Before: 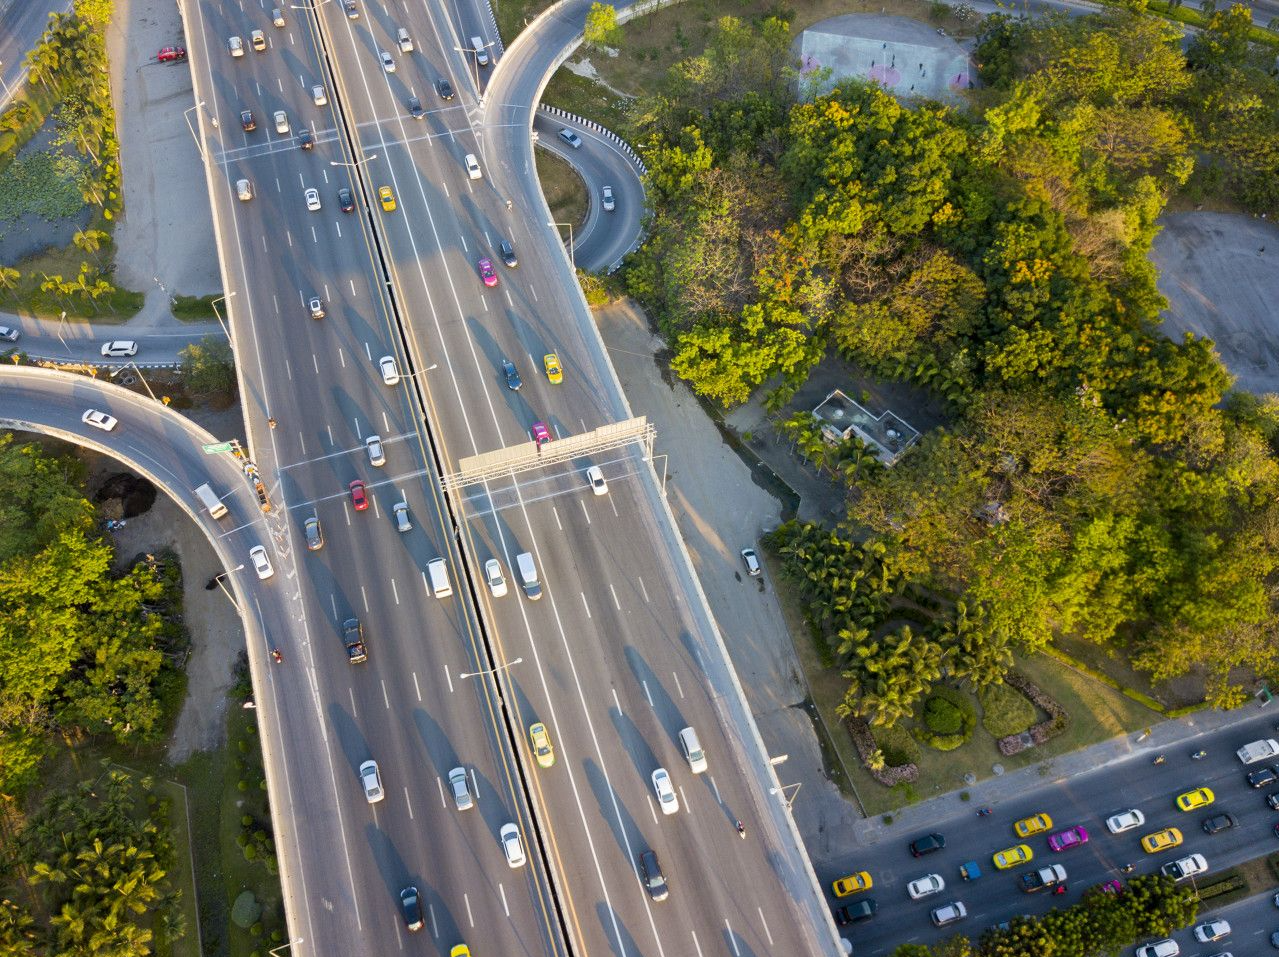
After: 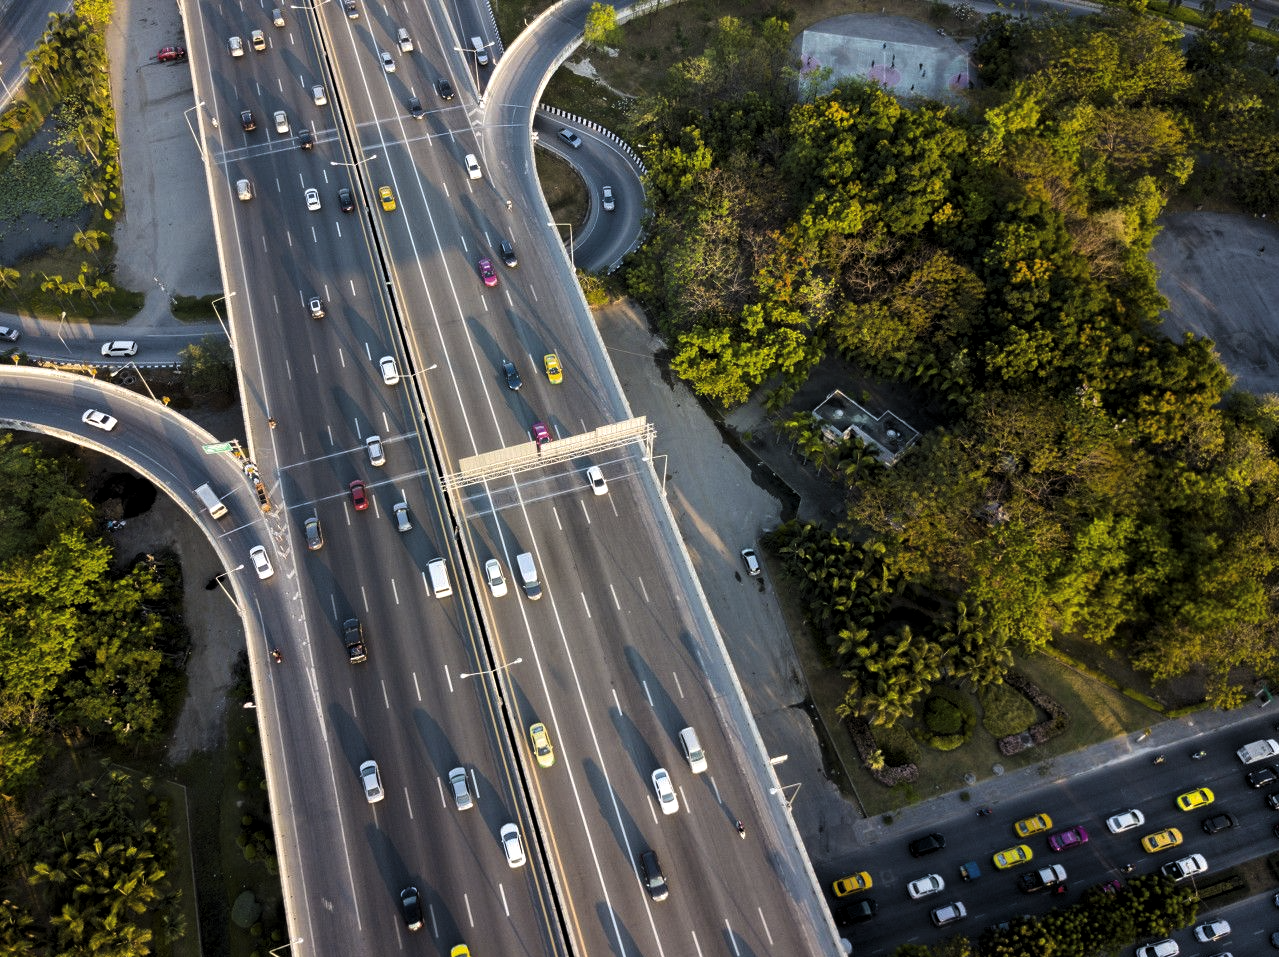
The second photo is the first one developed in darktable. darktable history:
white balance: emerald 1
levels: levels [0.101, 0.578, 0.953]
